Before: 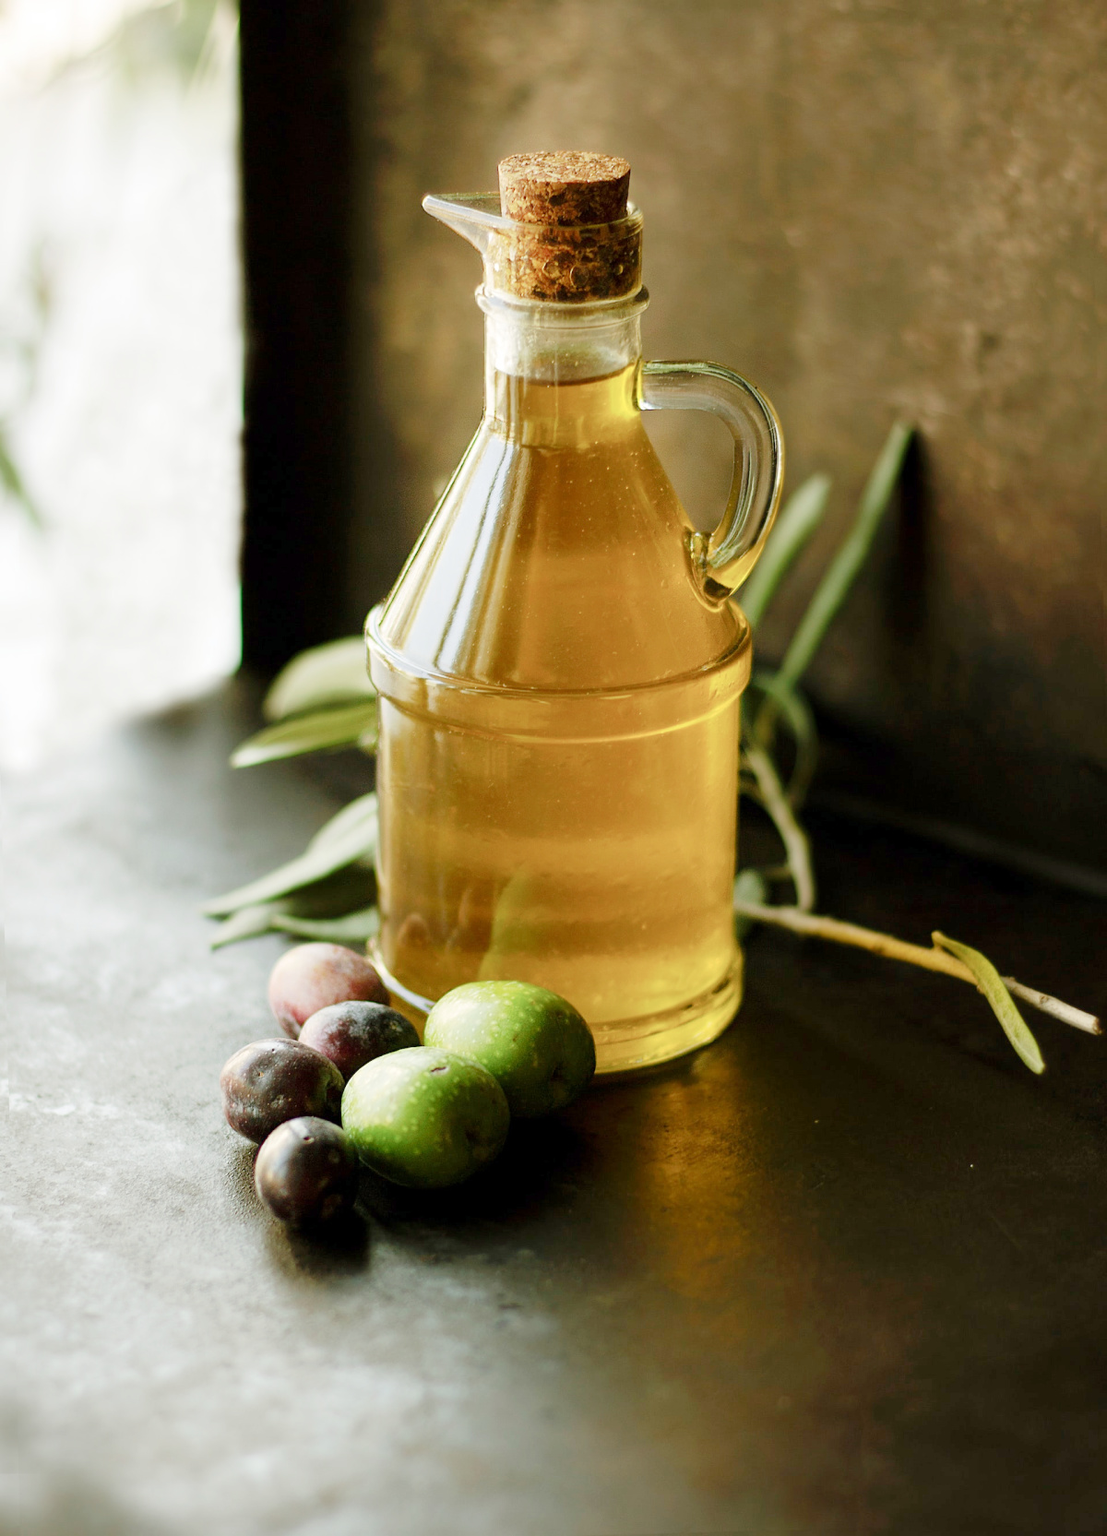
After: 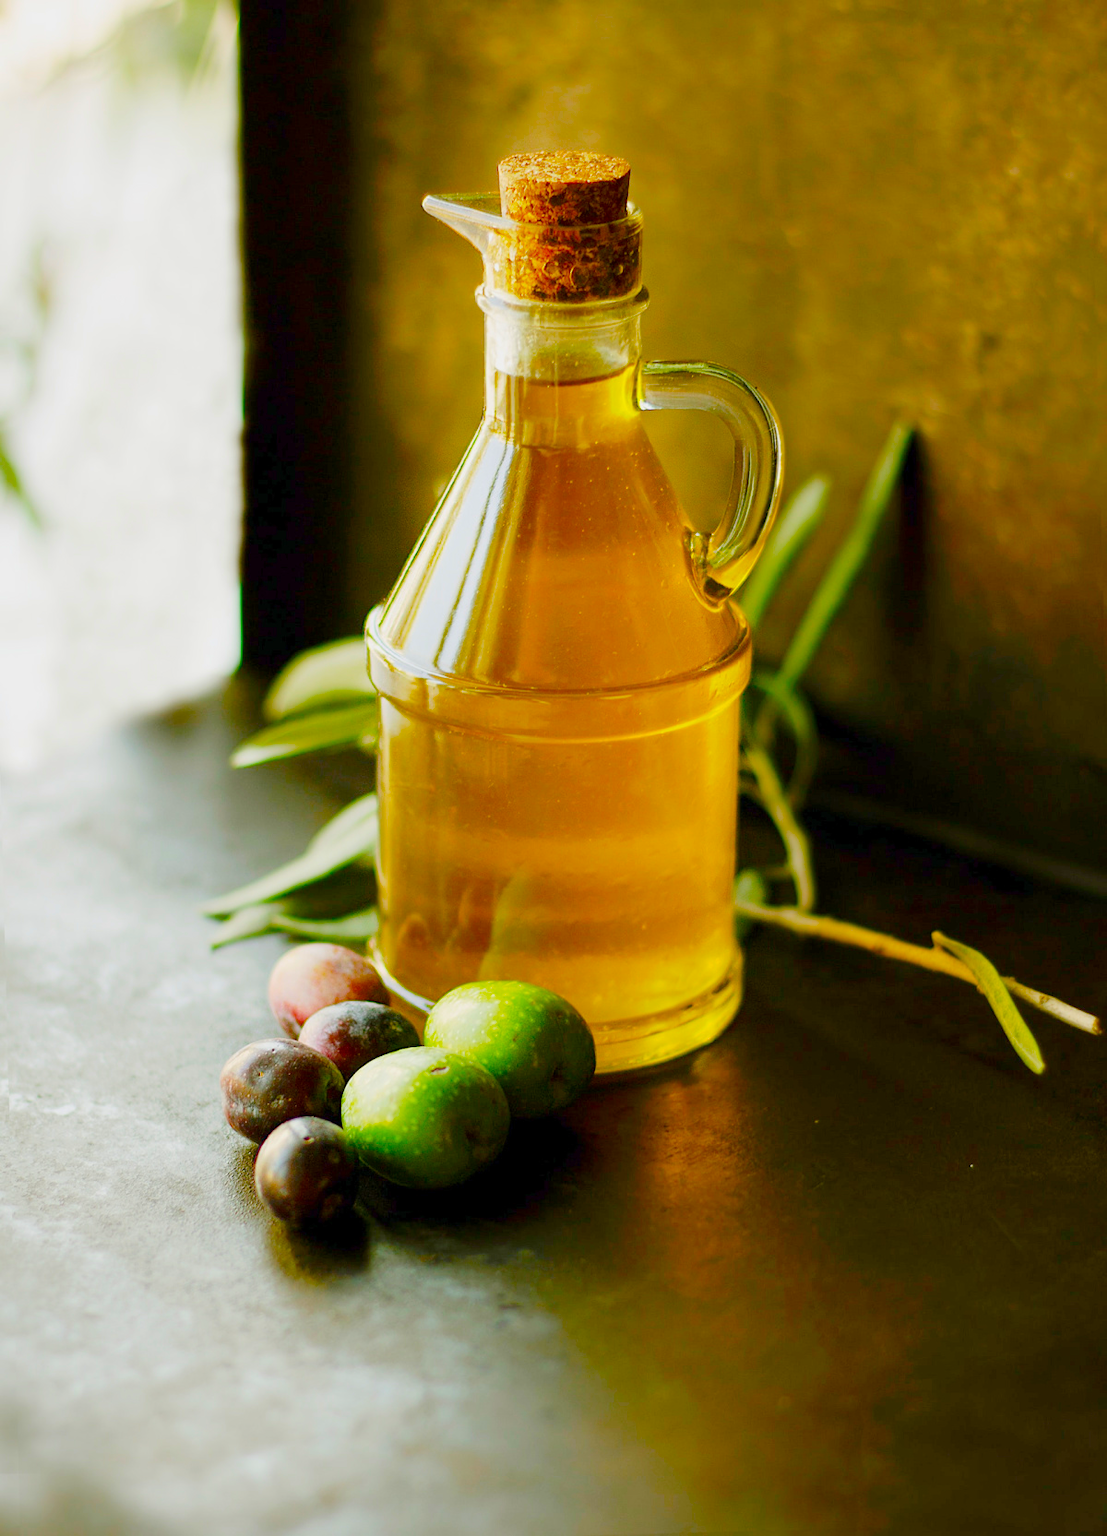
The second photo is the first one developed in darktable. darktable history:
color balance: input saturation 134.34%, contrast -10.04%, contrast fulcrum 19.67%, output saturation 133.51%
white balance: red 1, blue 1
